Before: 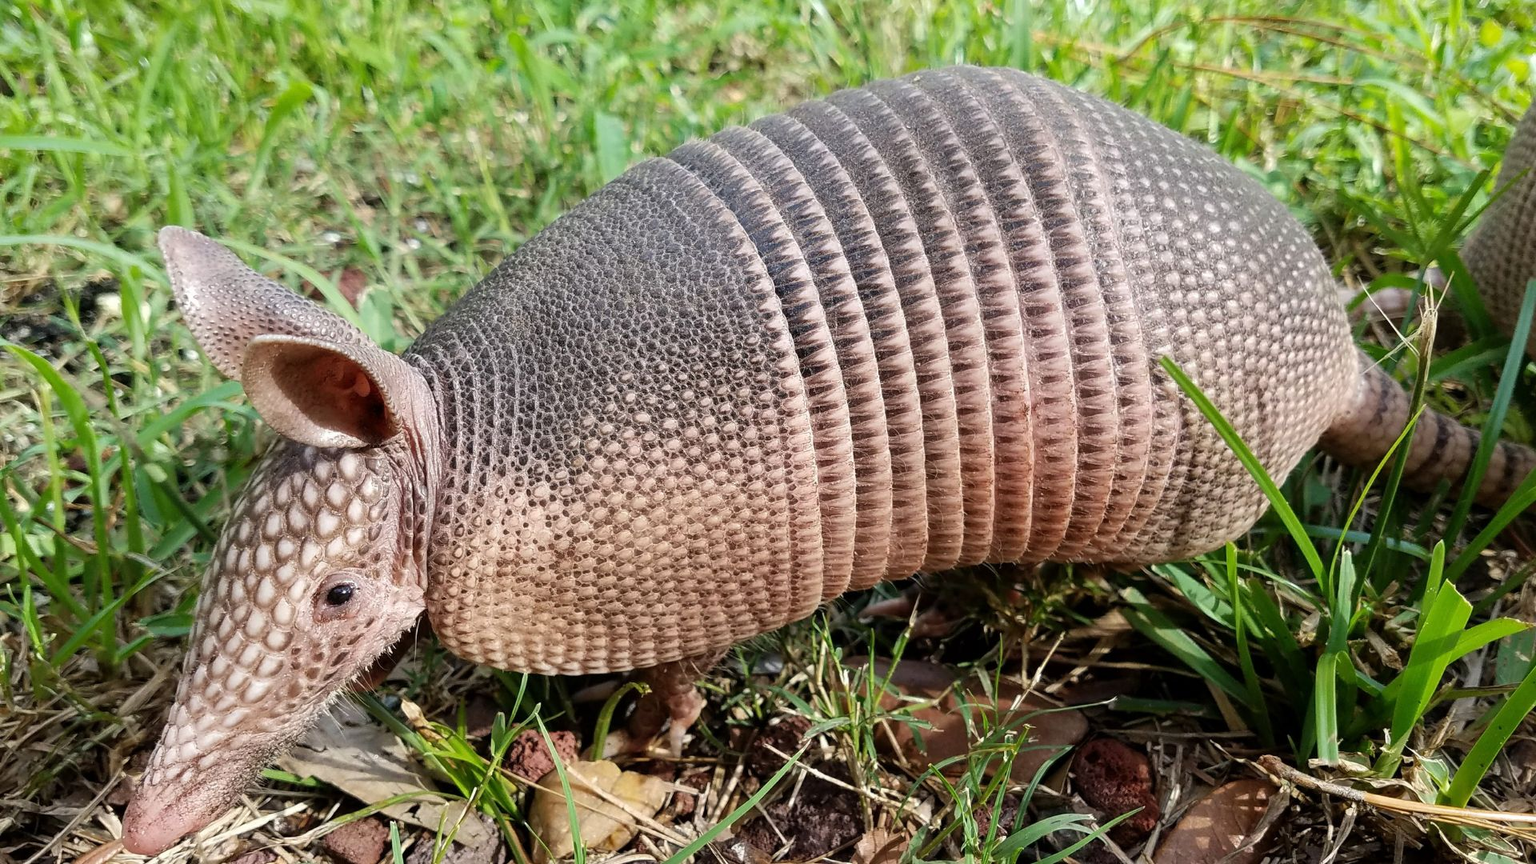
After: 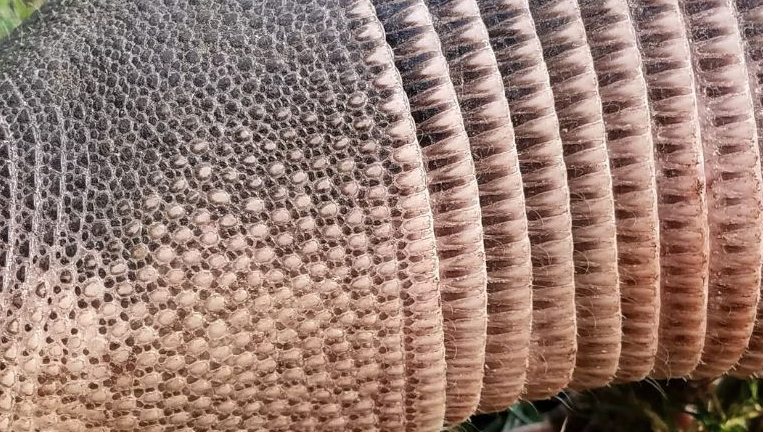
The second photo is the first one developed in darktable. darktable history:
shadows and highlights: low approximation 0.01, soften with gaussian
crop: left 30.372%, top 30.147%, right 29.875%, bottom 29.777%
